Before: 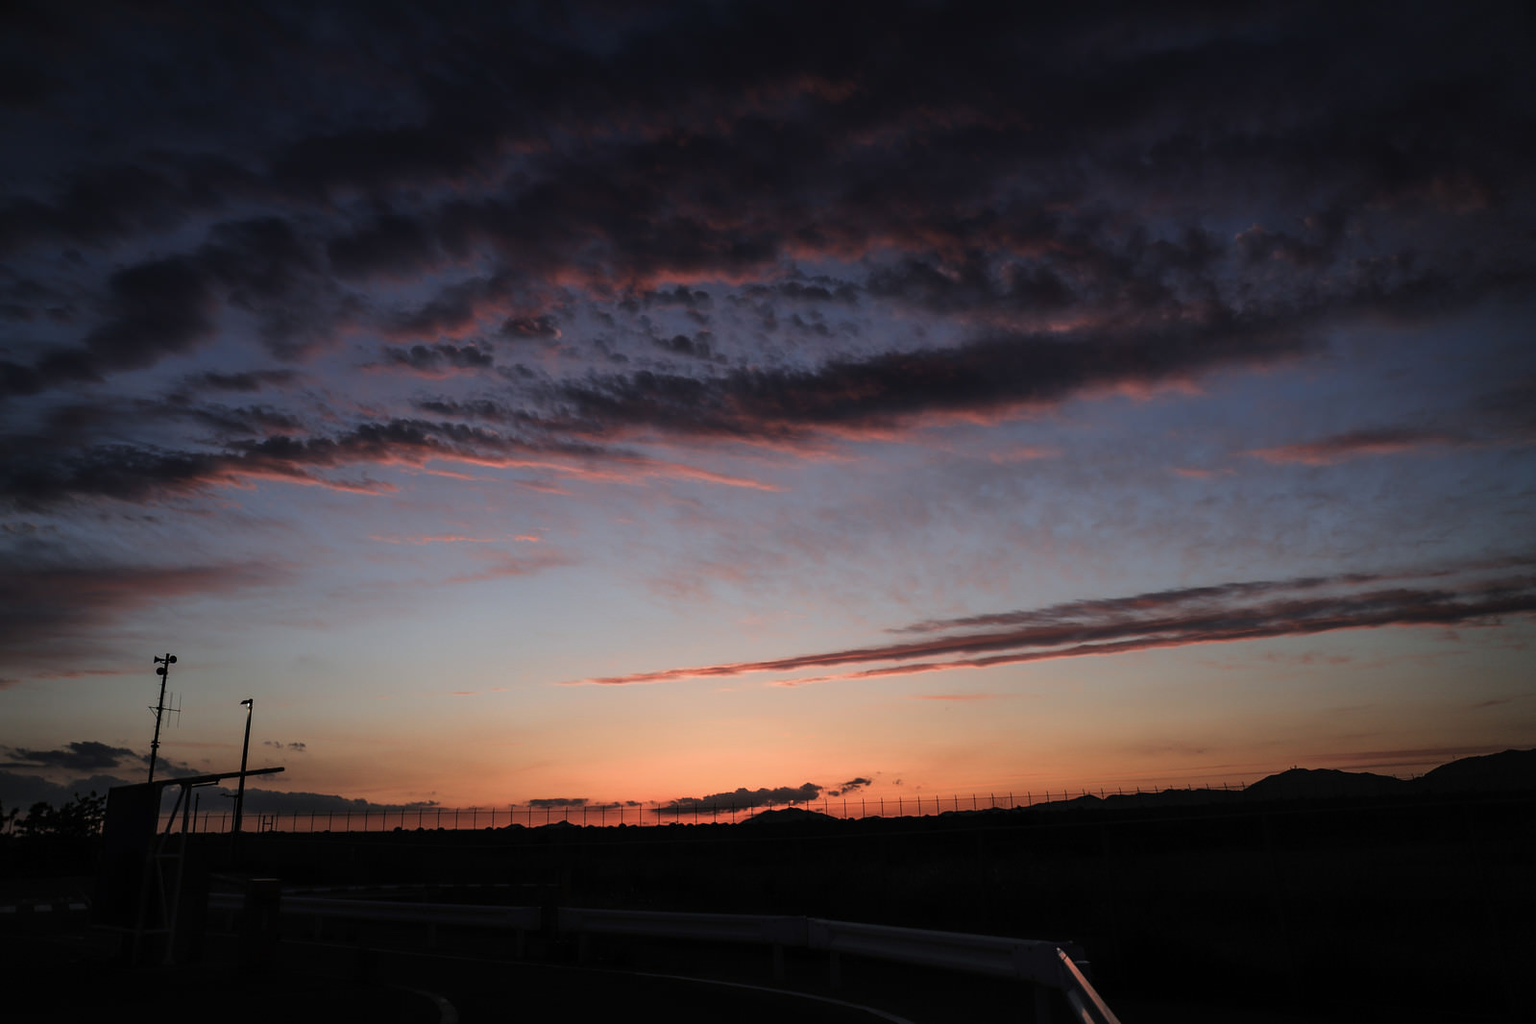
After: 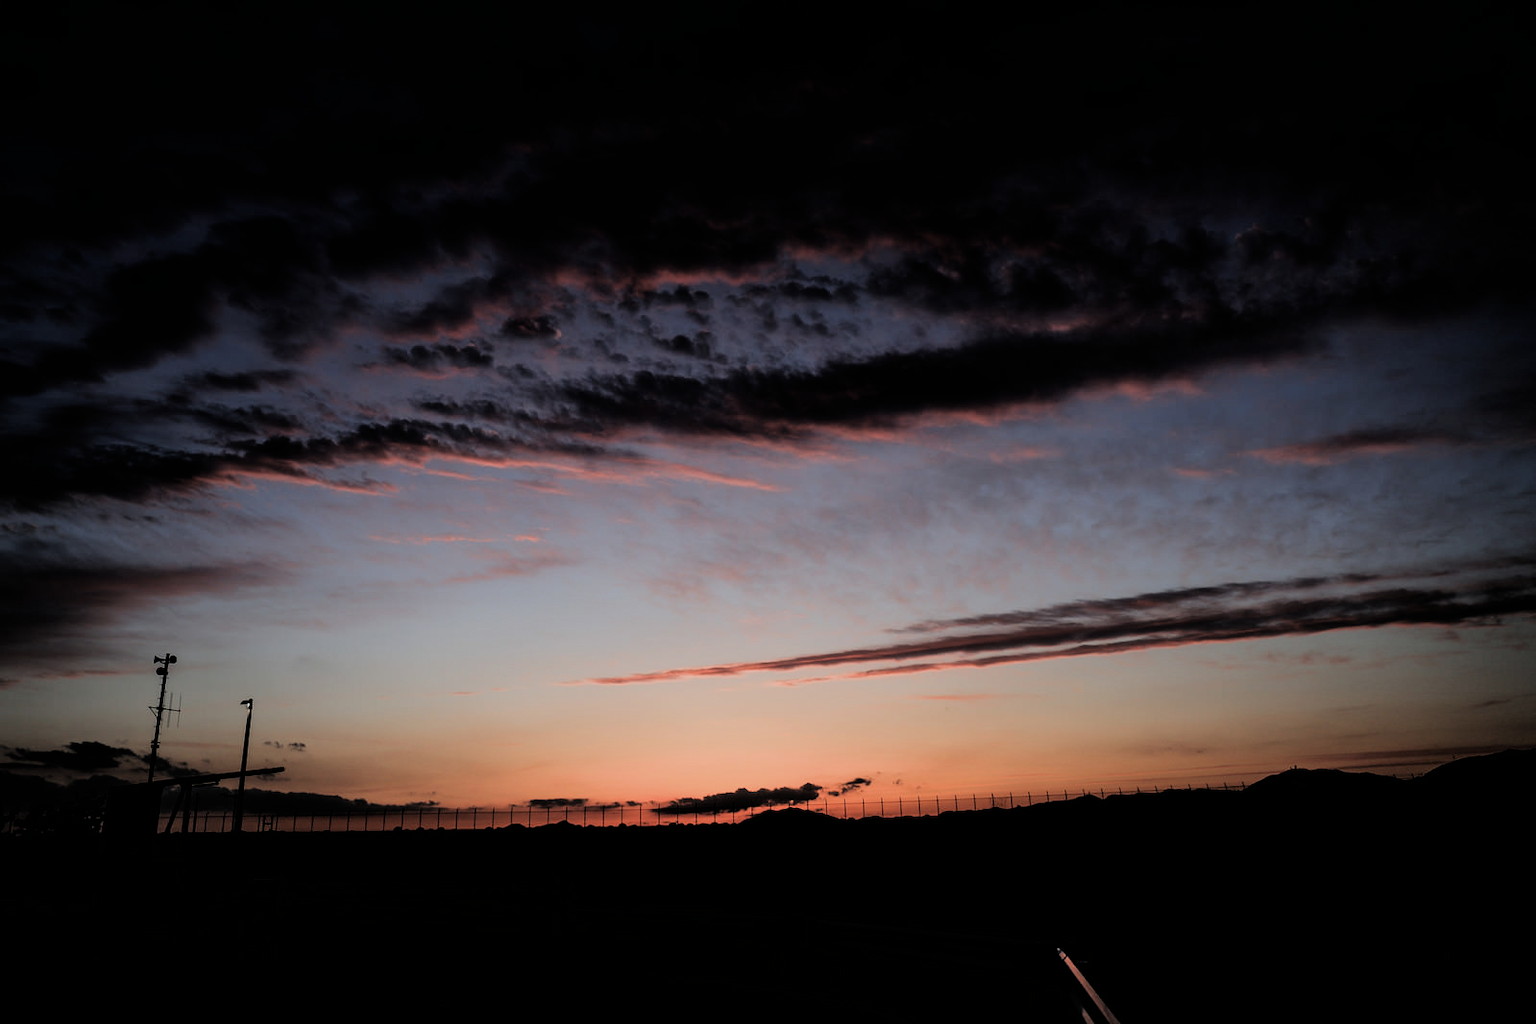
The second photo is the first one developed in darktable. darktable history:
filmic rgb: black relative exposure -5.04 EV, white relative exposure 3.96 EV, hardness 2.88, contrast 1.299, highlights saturation mix -28.87%
